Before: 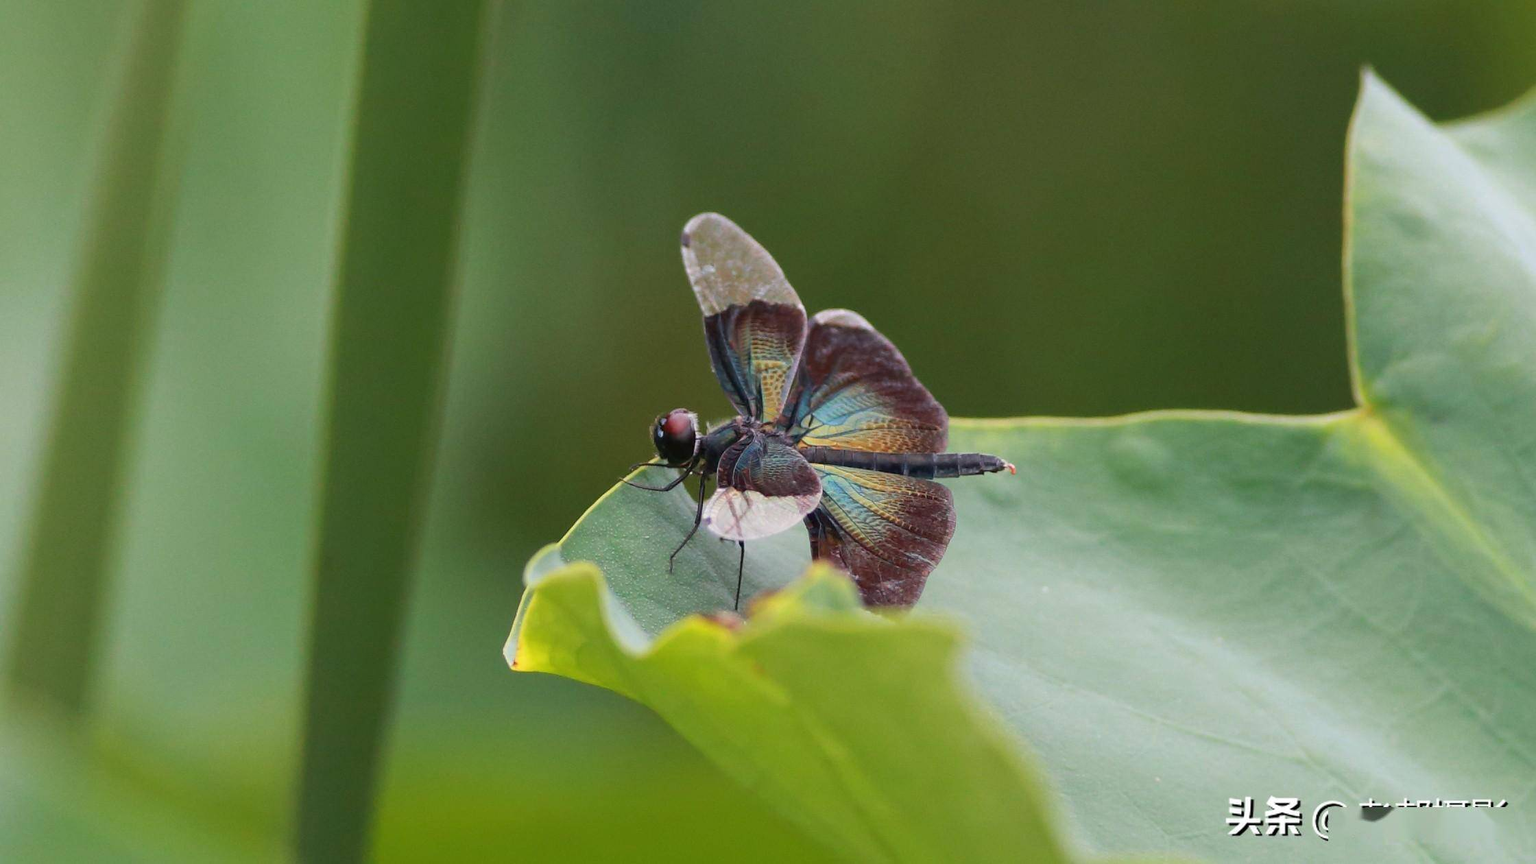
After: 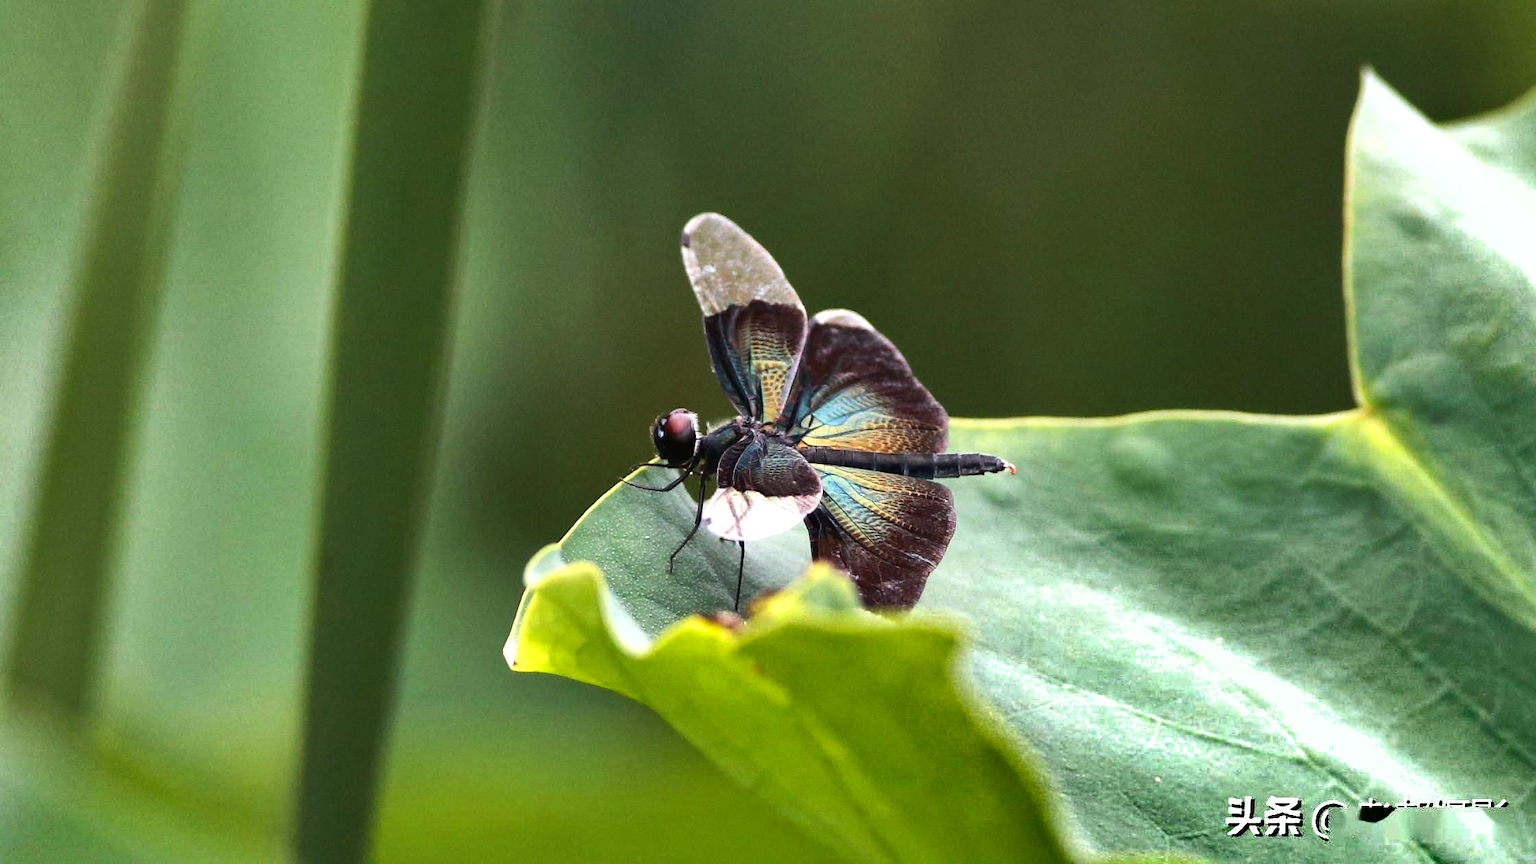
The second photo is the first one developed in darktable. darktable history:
shadows and highlights: shadows 19.13, highlights -83.41, soften with gaussian
tone equalizer: -8 EV -1.08 EV, -7 EV -1.01 EV, -6 EV -0.867 EV, -5 EV -0.578 EV, -3 EV 0.578 EV, -2 EV 0.867 EV, -1 EV 1.01 EV, +0 EV 1.08 EV, edges refinement/feathering 500, mask exposure compensation -1.57 EV, preserve details no
